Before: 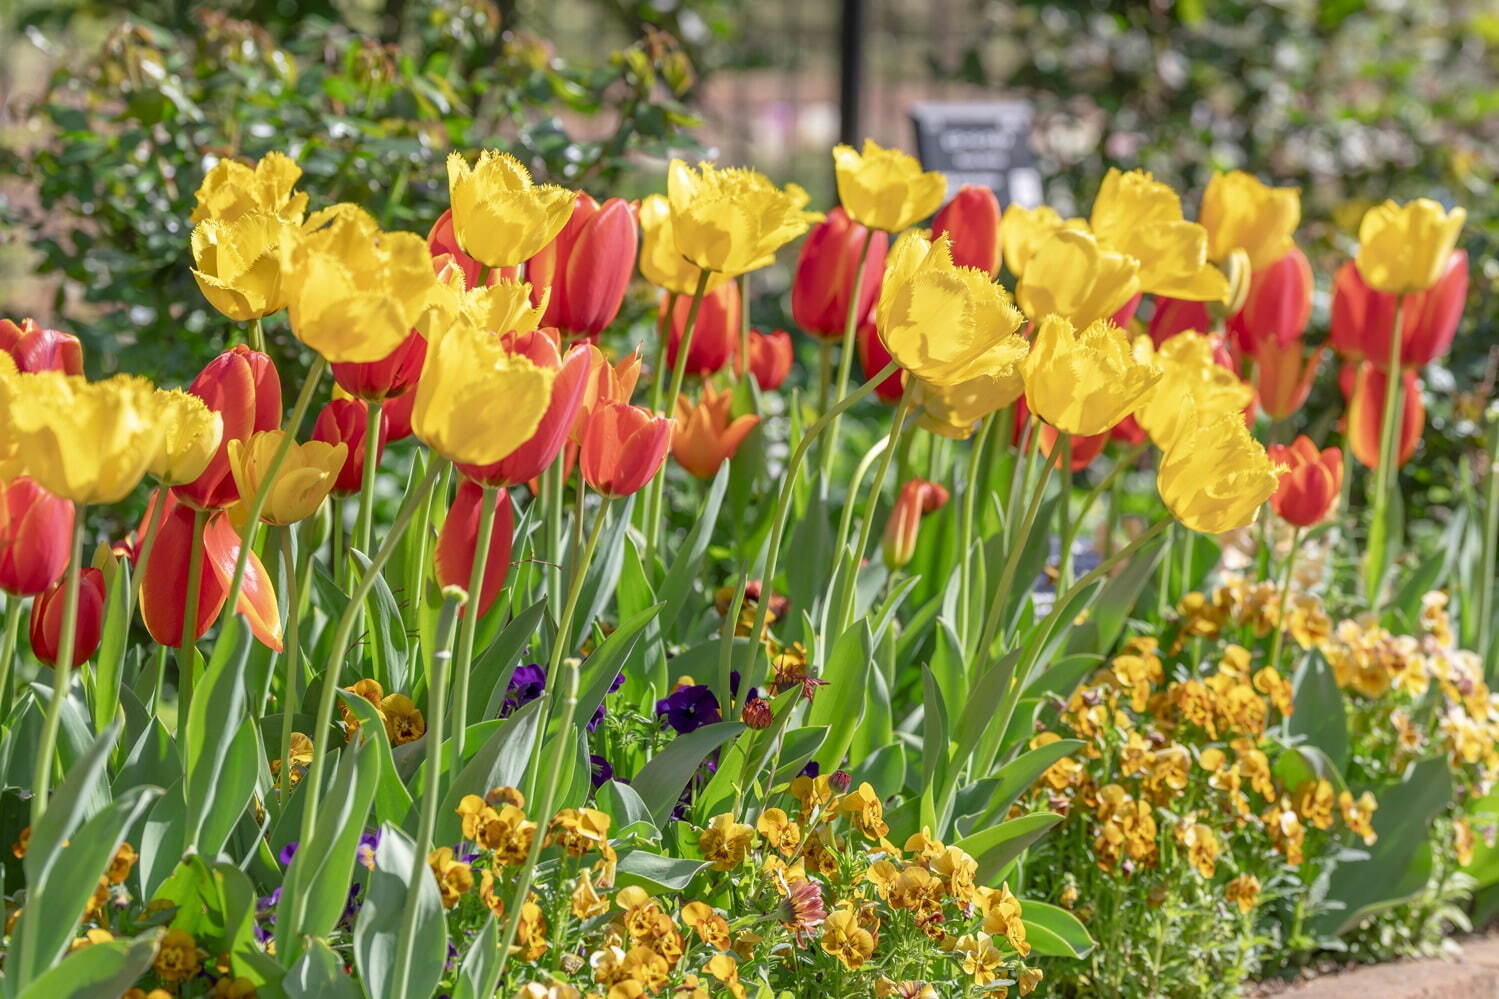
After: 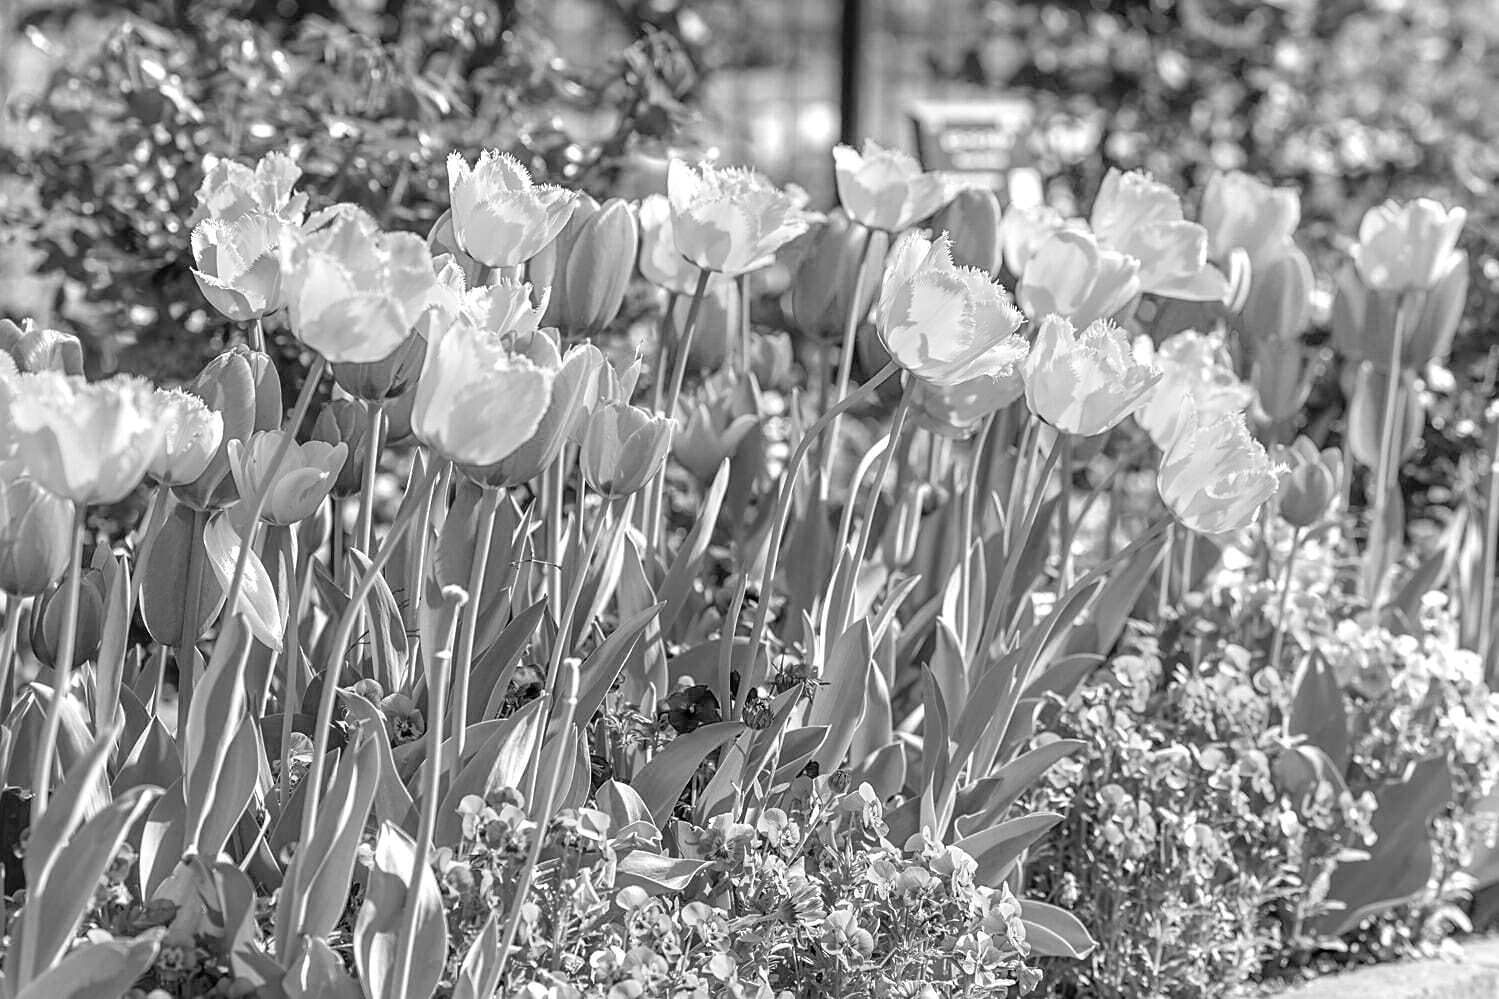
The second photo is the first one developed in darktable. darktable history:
color calibration: output gray [0.246, 0.254, 0.501, 0], gray › normalize channels true, illuminant same as pipeline (D50), adaptation XYZ, x 0.346, y 0.359, gamut compression 0
velvia: on, module defaults
sharpen: on, module defaults
exposure: black level correction 0, exposure 0.9 EV, compensate highlight preservation false
rgb curve: curves: ch0 [(0, 0) (0.136, 0.078) (0.262, 0.245) (0.414, 0.42) (1, 1)], compensate middle gray true, preserve colors basic power
